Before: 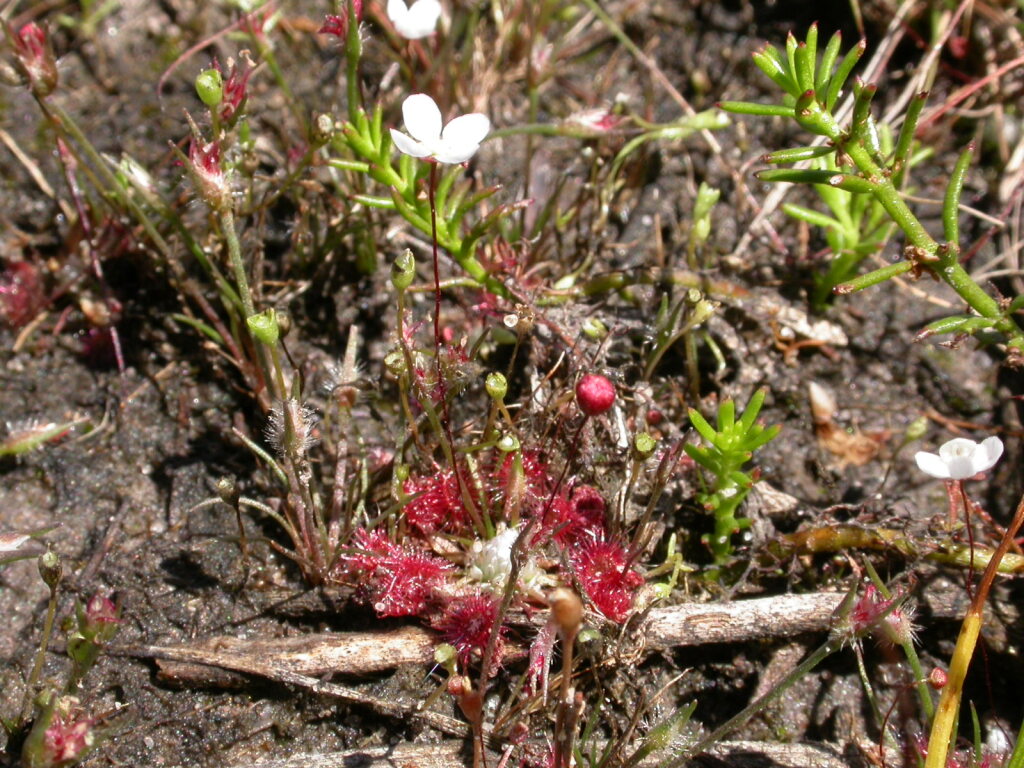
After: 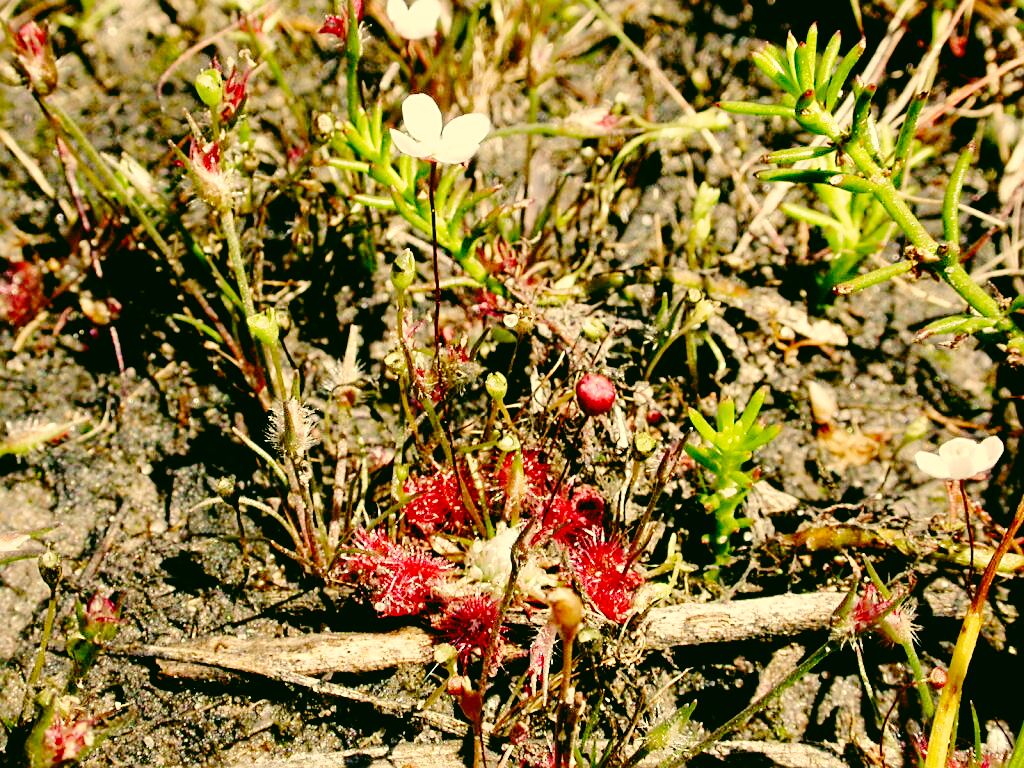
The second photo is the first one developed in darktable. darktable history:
base curve: curves: ch0 [(0, 0) (0.036, 0.01) (0.123, 0.254) (0.258, 0.504) (0.507, 0.748) (1, 1)], preserve colors none
sharpen: on, module defaults
color correction: highlights a* 5.03, highlights b* 24.62, shadows a* -16.13, shadows b* 3.88
